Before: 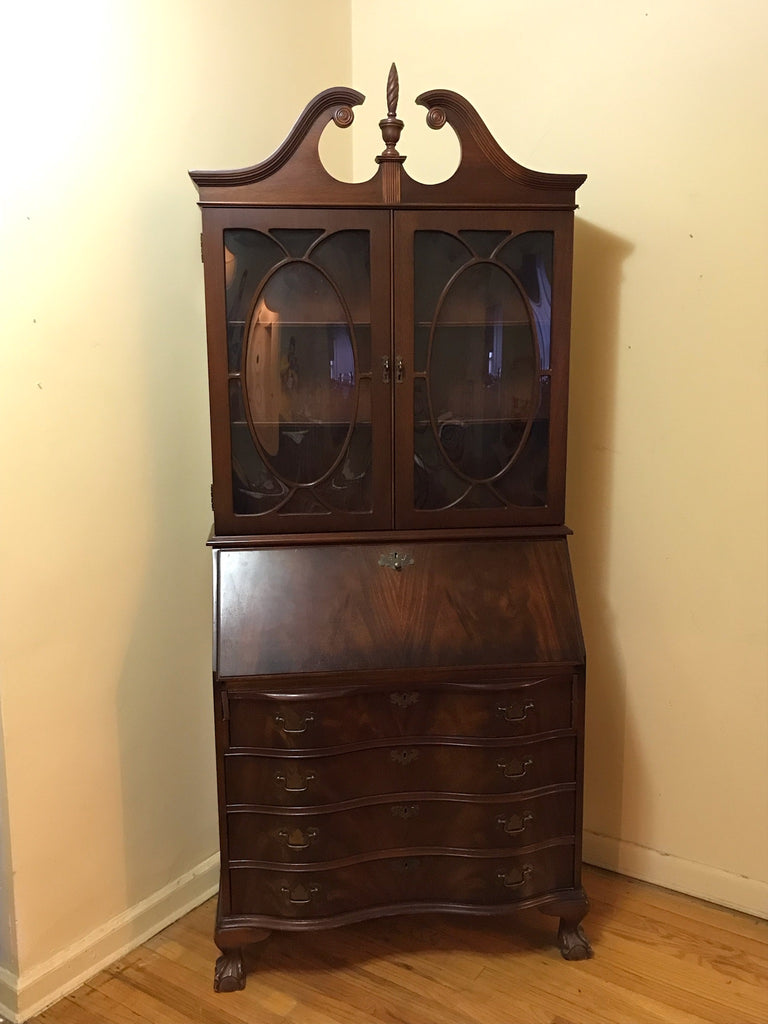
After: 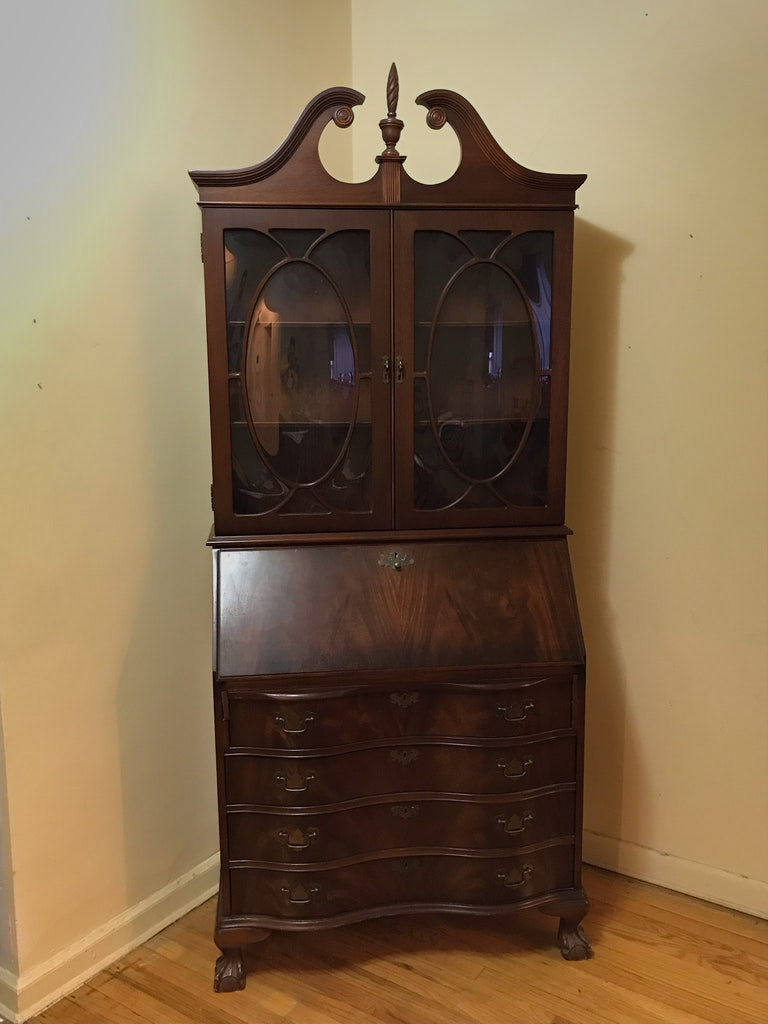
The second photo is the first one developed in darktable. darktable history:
graduated density: rotation 5.63°, offset 76.9
shadows and highlights: shadows 30.63, highlights -63.22, shadows color adjustment 98%, highlights color adjustment 58.61%, soften with gaussian
